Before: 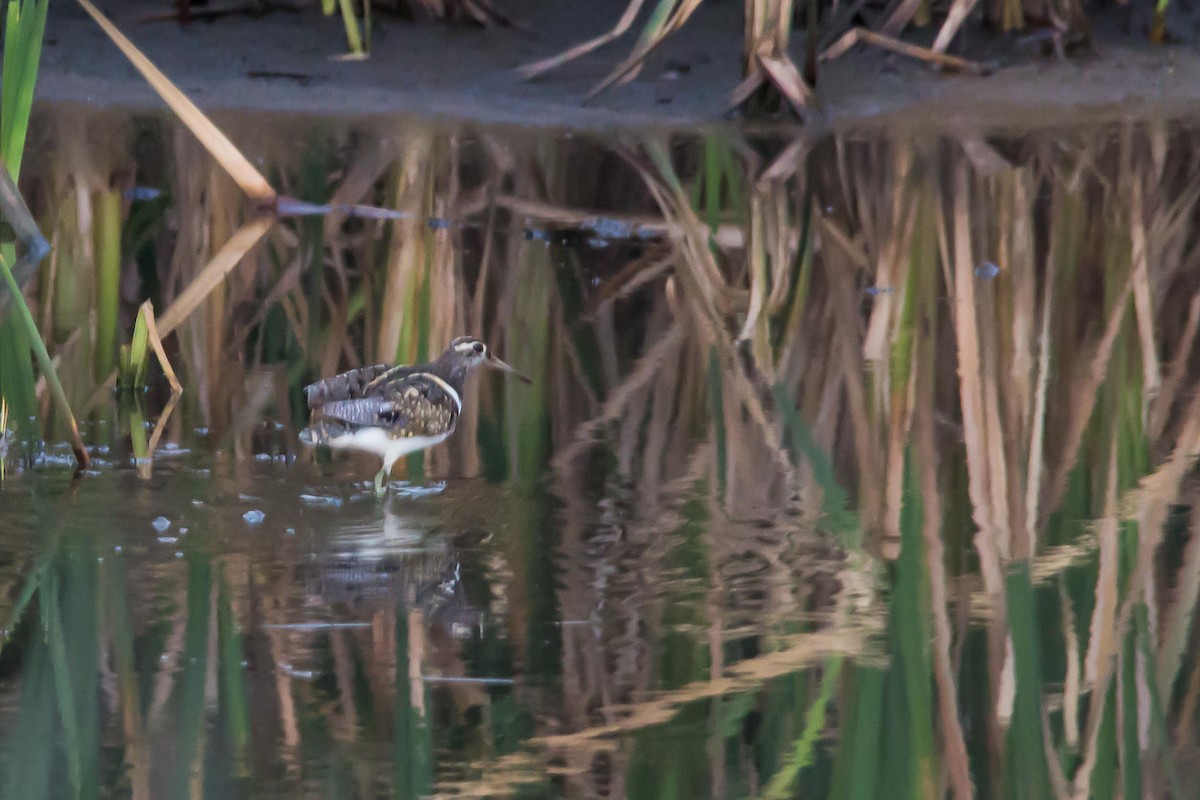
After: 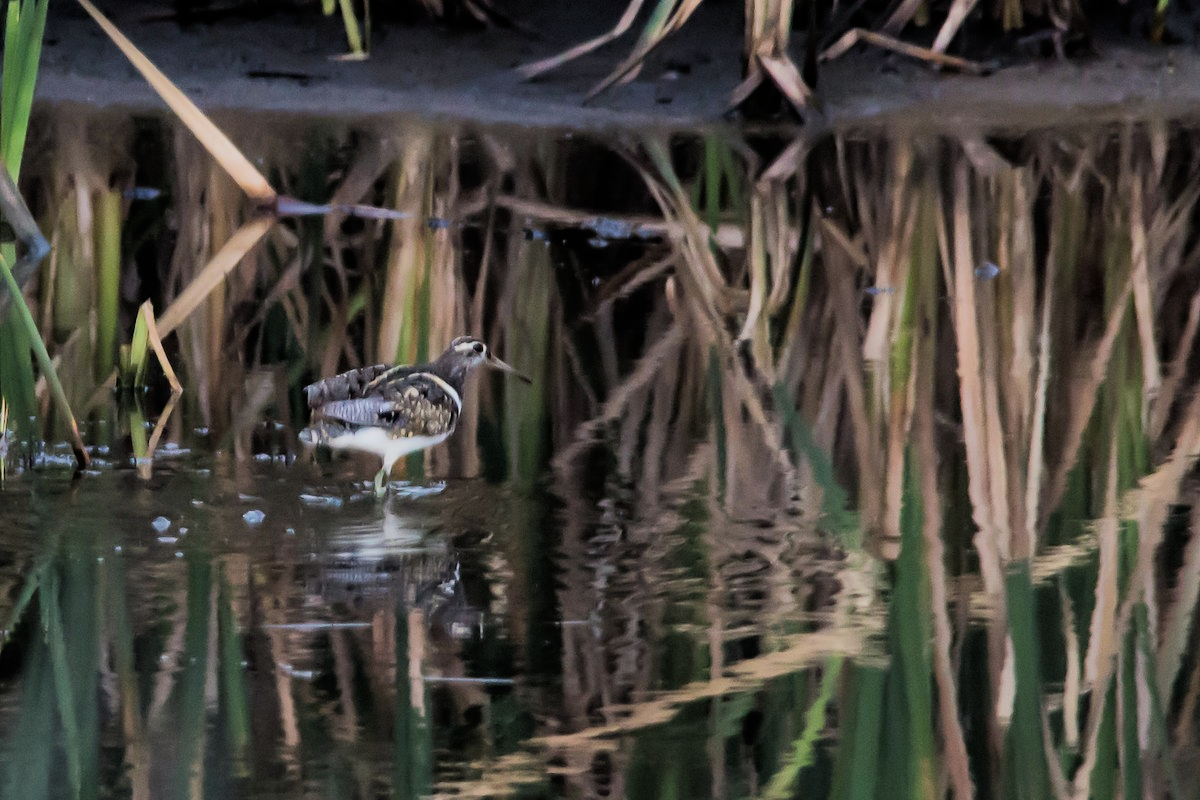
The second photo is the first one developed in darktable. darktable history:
filmic rgb: black relative exposure -4.97 EV, white relative exposure 4 EV, threshold 5.99 EV, hardness 2.89, contrast 1.407, enable highlight reconstruction true
